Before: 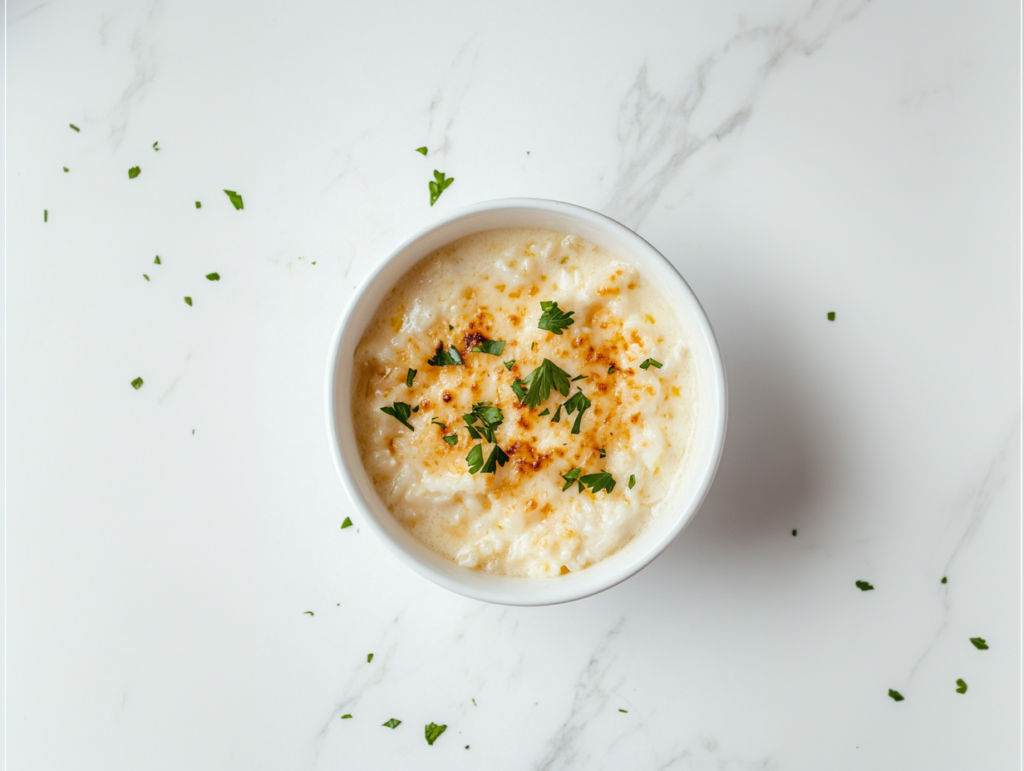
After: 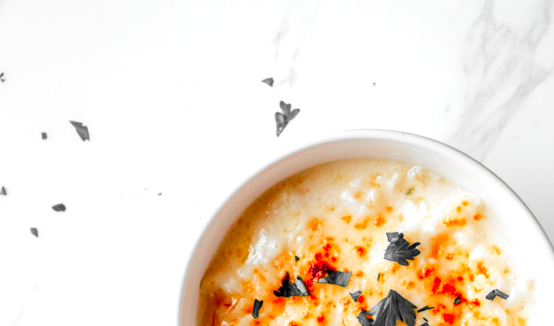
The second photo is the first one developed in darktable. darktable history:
contrast brightness saturation: contrast 0.045, brightness 0.067, saturation 0.007
tone curve: curves: ch0 [(0, 0) (0.059, 0.027) (0.162, 0.125) (0.304, 0.279) (0.547, 0.532) (0.828, 0.815) (1, 0.983)]; ch1 [(0, 0) (0.23, 0.166) (0.34, 0.308) (0.371, 0.337) (0.429, 0.411) (0.477, 0.462) (0.499, 0.498) (0.529, 0.537) (0.559, 0.582) (0.743, 0.798) (1, 1)]; ch2 [(0, 0) (0.431, 0.414) (0.498, 0.503) (0.524, 0.528) (0.568, 0.546) (0.6, 0.597) (0.634, 0.645) (0.728, 0.742) (1, 1)], color space Lab, independent channels, preserve colors none
crop: left 15.124%, top 9.045%, right 30.75%, bottom 48.612%
color zones: curves: ch1 [(0, 0.679) (0.143, 0.647) (0.286, 0.261) (0.378, -0.011) (0.571, 0.396) (0.714, 0.399) (0.857, 0.406) (1, 0.679)], mix 100.95%
tone equalizer: -8 EV -0.452 EV, -7 EV -0.397 EV, -6 EV -0.329 EV, -5 EV -0.246 EV, -3 EV 0.225 EV, -2 EV 0.36 EV, -1 EV 0.406 EV, +0 EV 0.387 EV, edges refinement/feathering 500, mask exposure compensation -1.57 EV, preserve details no
exposure: black level correction 0.01, exposure 0.016 EV, compensate highlight preservation false
